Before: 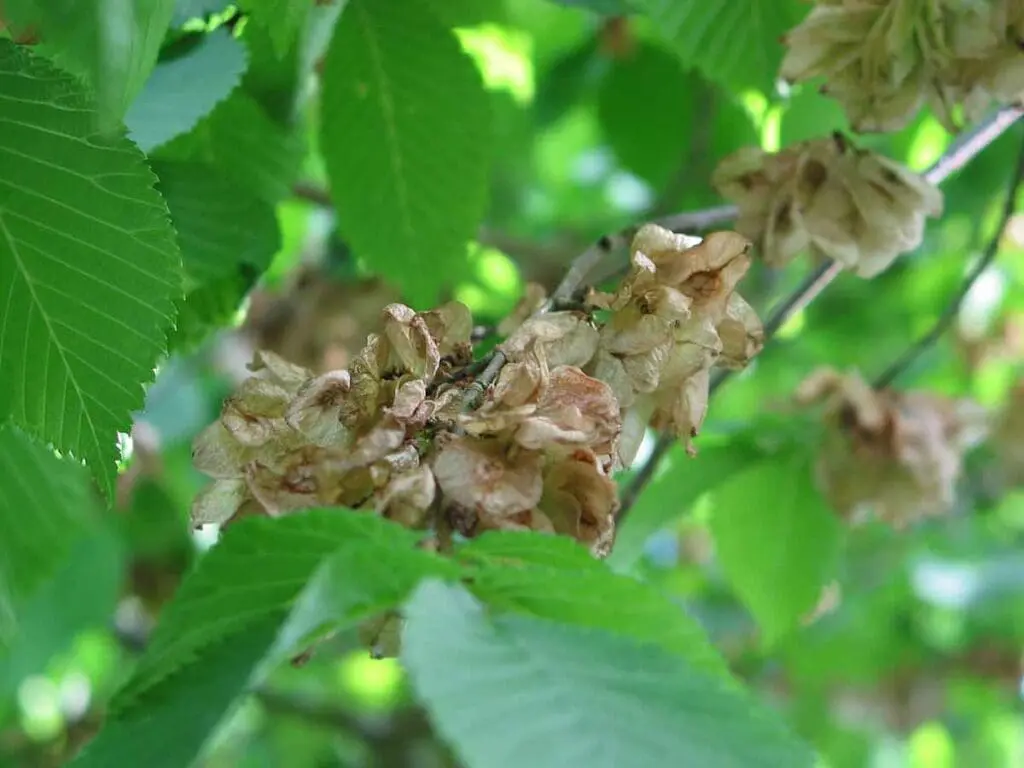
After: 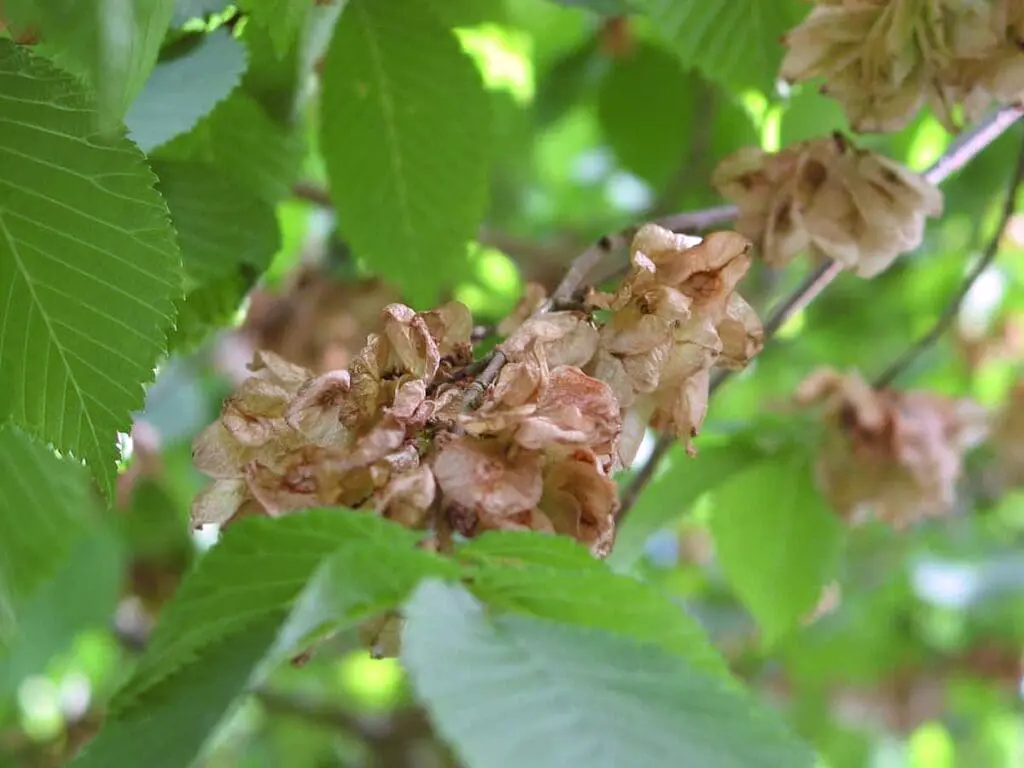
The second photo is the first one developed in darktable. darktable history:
white balance: red 1.05, blue 1.072
rgb levels: mode RGB, independent channels, levels [[0, 0.474, 1], [0, 0.5, 1], [0, 0.5, 1]]
